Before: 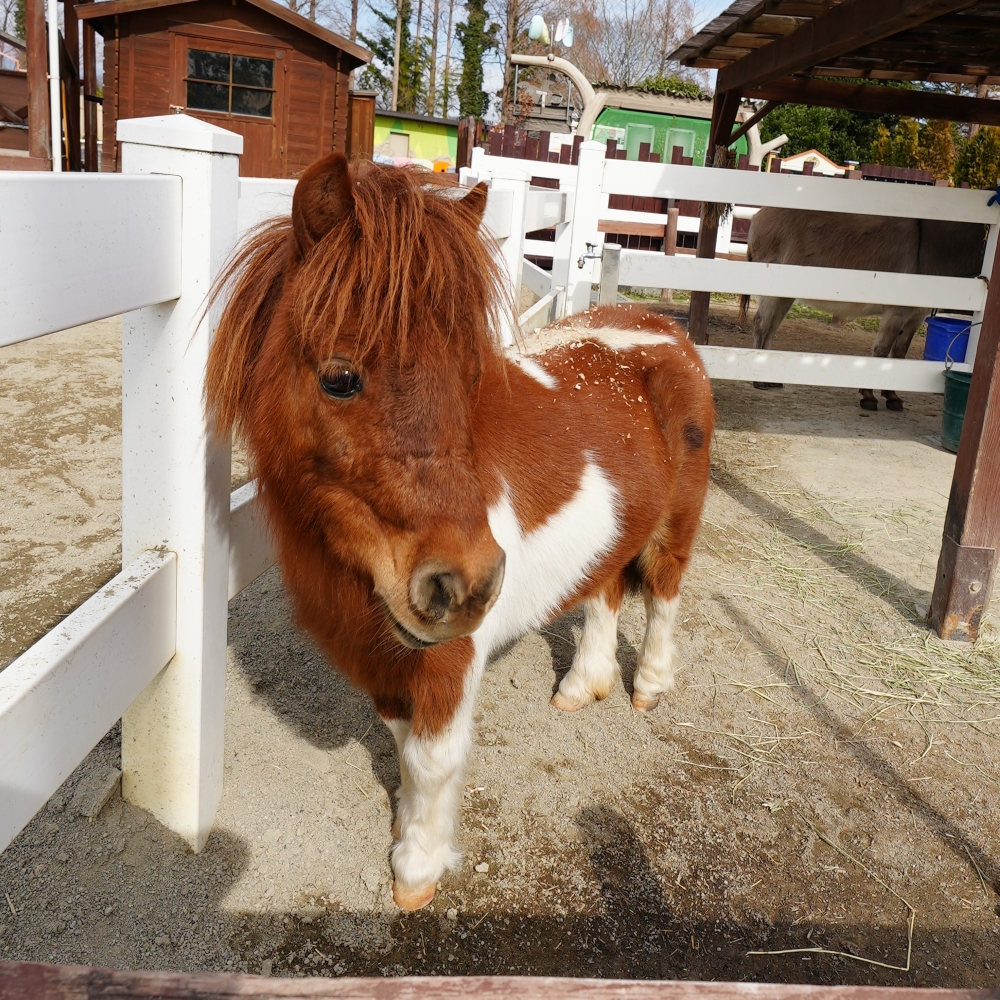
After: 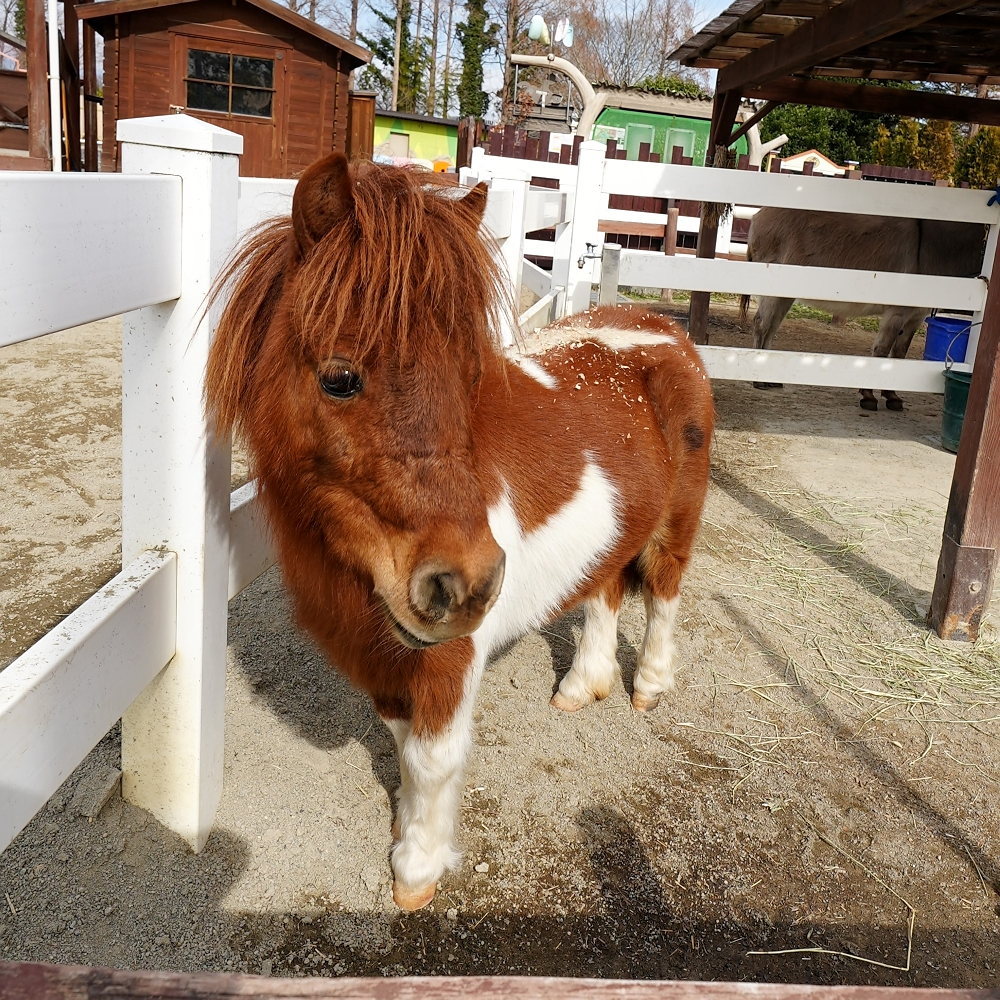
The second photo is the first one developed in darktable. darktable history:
local contrast: highlights 106%, shadows 98%, detail 120%, midtone range 0.2
sharpen: radius 0.994, threshold 0.854
